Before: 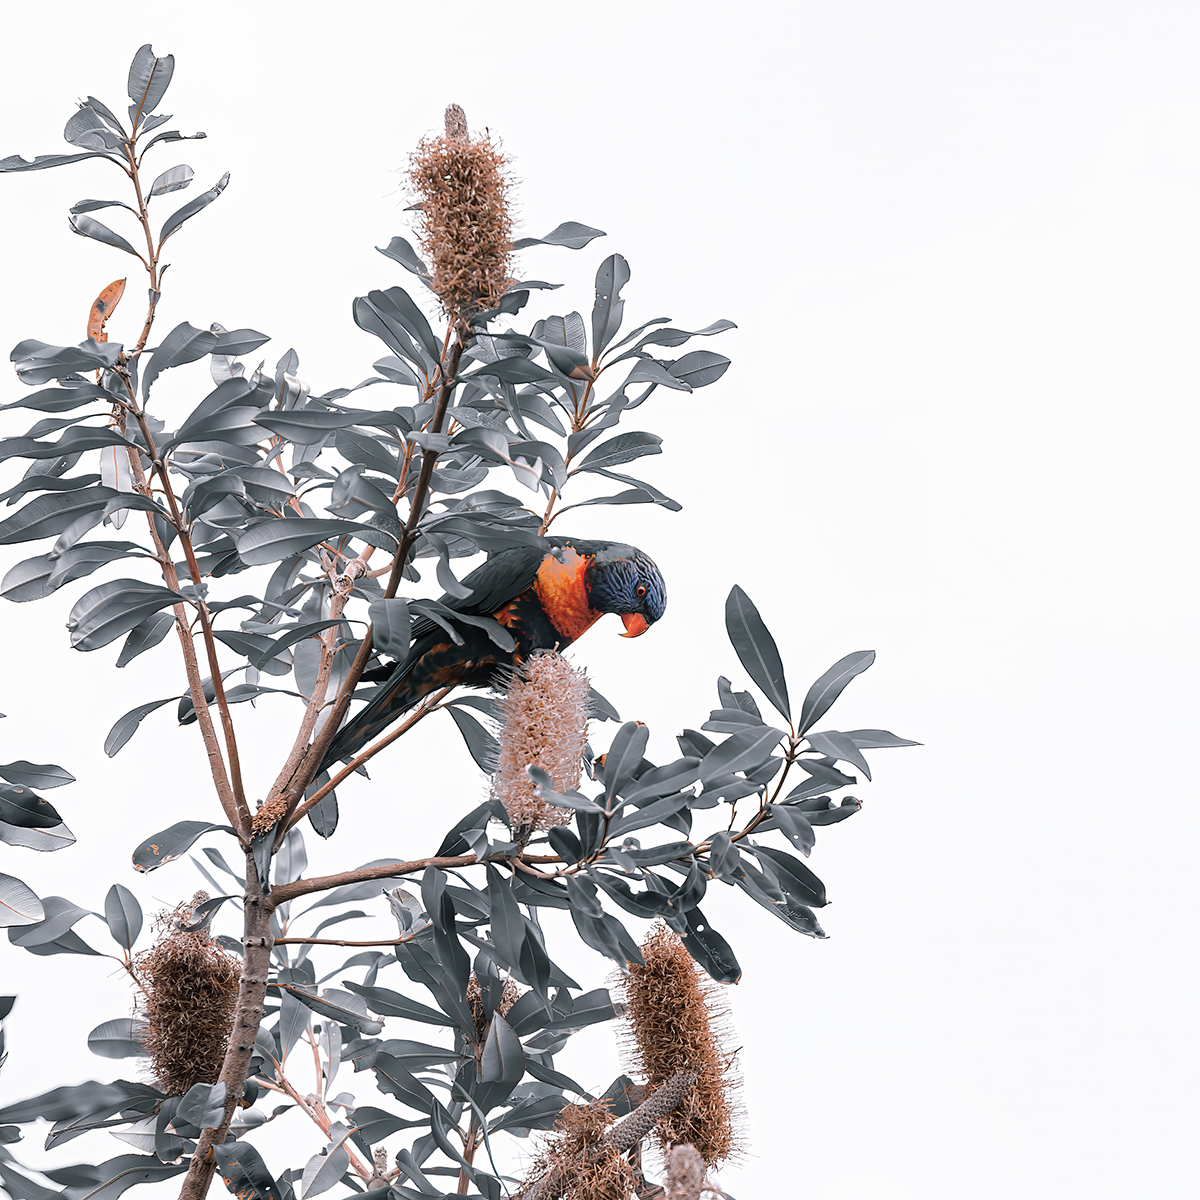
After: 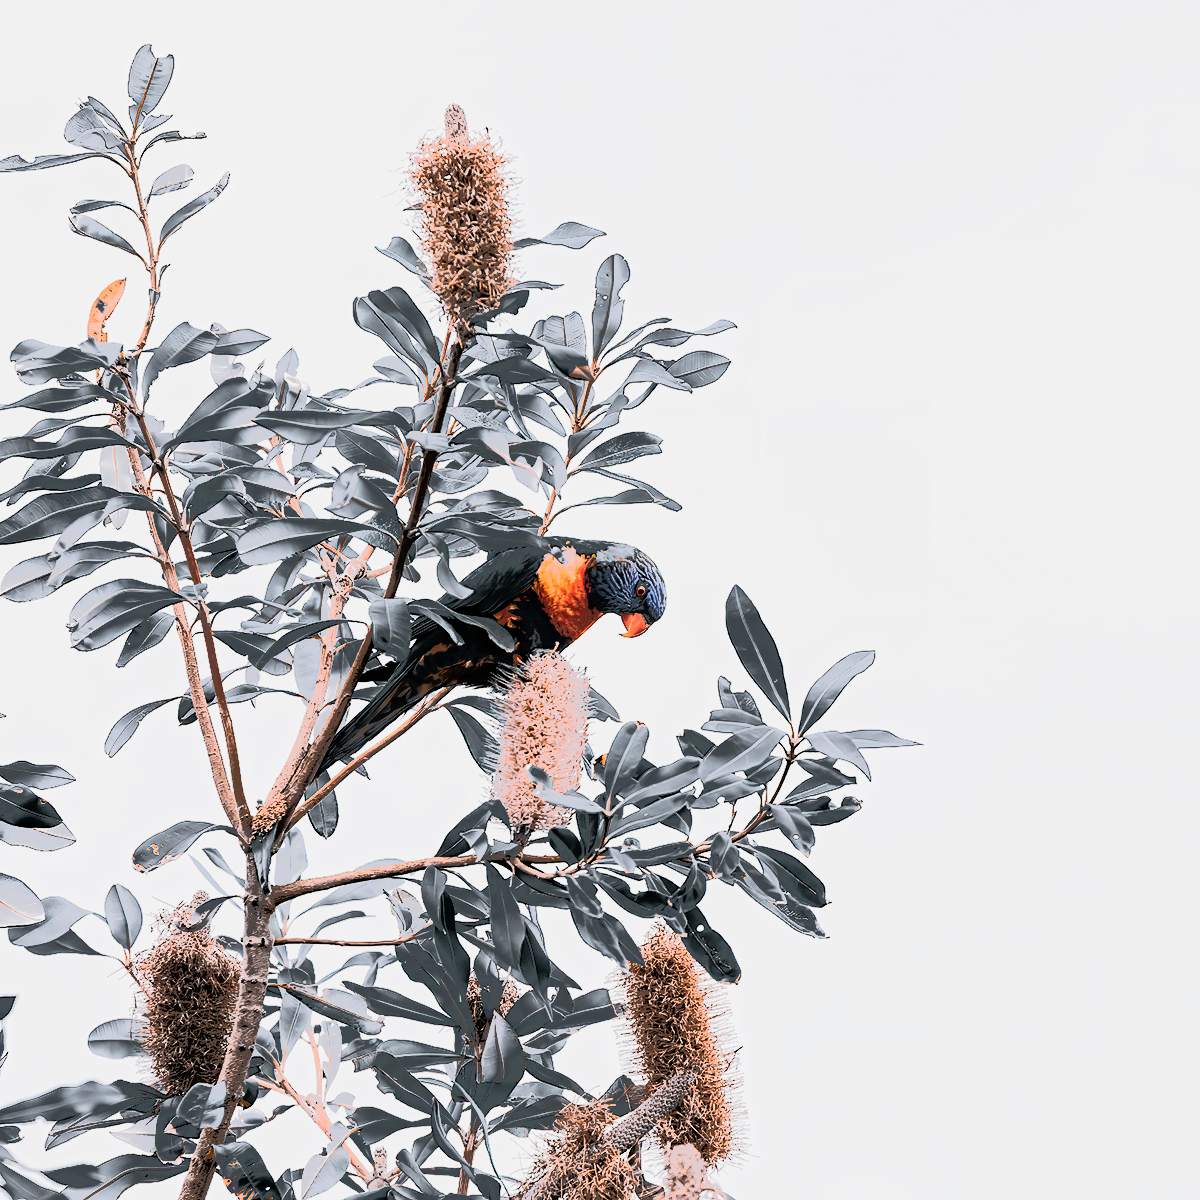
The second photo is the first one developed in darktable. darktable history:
tone equalizer: -7 EV -0.645 EV, -6 EV 1.04 EV, -5 EV -0.462 EV, -4 EV 0.434 EV, -3 EV 0.437 EV, -2 EV 0.162 EV, -1 EV -0.159 EV, +0 EV -0.377 EV, edges refinement/feathering 500, mask exposure compensation -1.57 EV, preserve details no
haze removal: strength 0.405, distance 0.217, compatibility mode true, adaptive false
exposure: exposure -0.446 EV, compensate highlight preservation false
base curve: curves: ch0 [(0, 0) (0.005, 0.002) (0.193, 0.295) (0.399, 0.664) (0.75, 0.928) (1, 1)]
